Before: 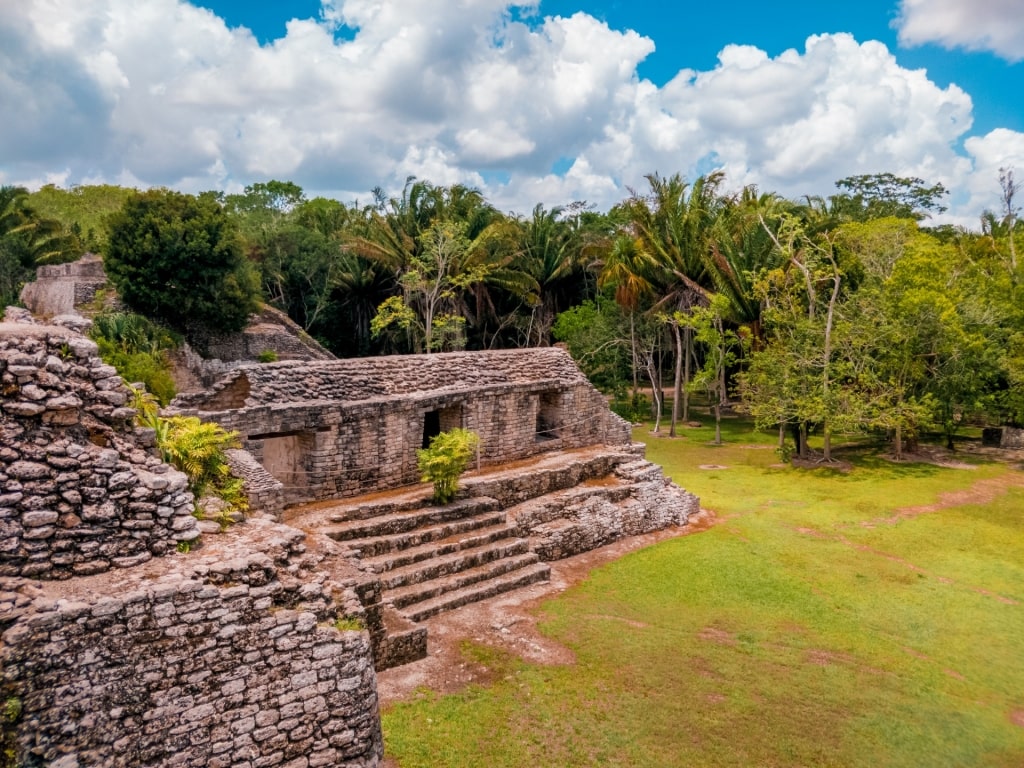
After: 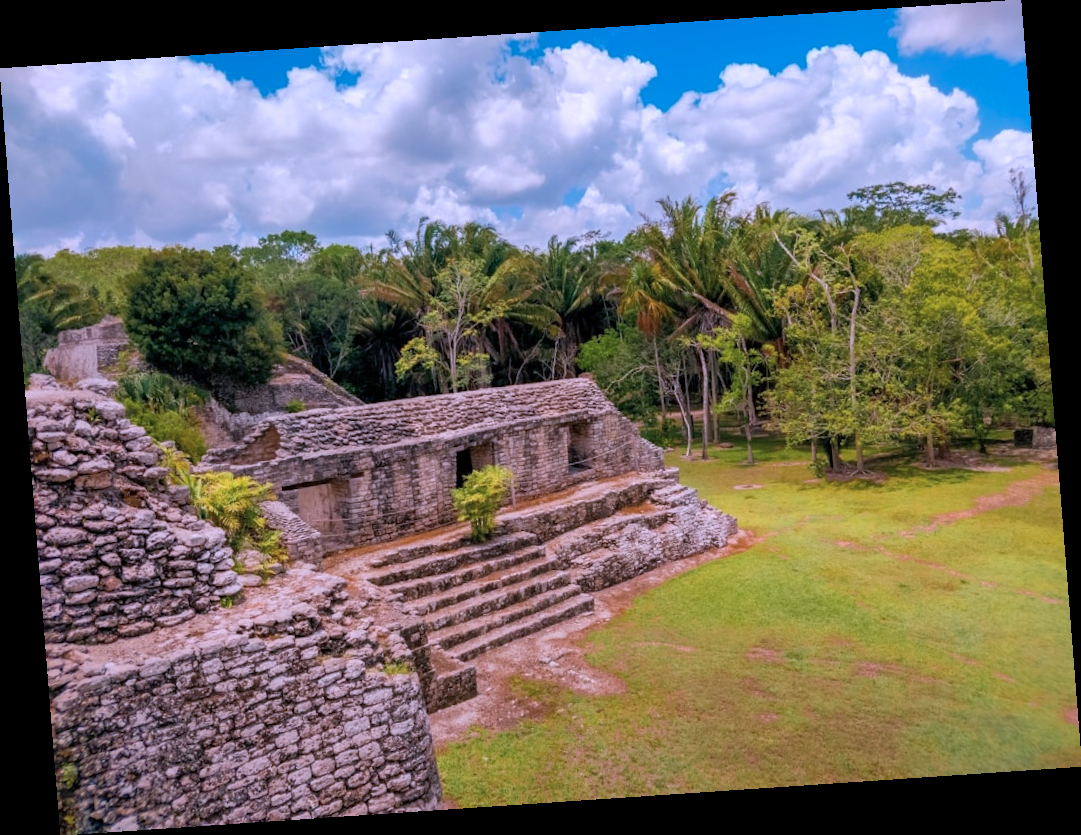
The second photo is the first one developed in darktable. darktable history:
rotate and perspective: rotation -4.2°, shear 0.006, automatic cropping off
color calibration: illuminant as shot in camera, x 0.379, y 0.396, temperature 4138.76 K
shadows and highlights: on, module defaults
color correction: highlights a* 3.84, highlights b* 5.07
